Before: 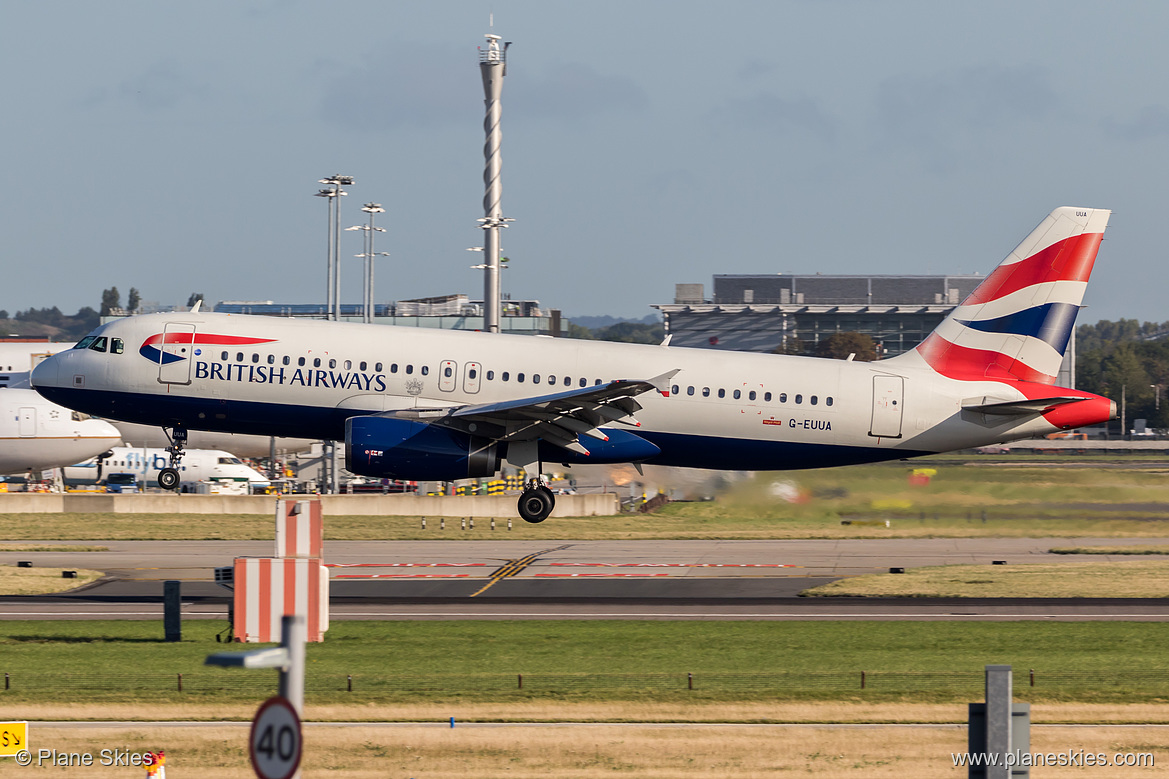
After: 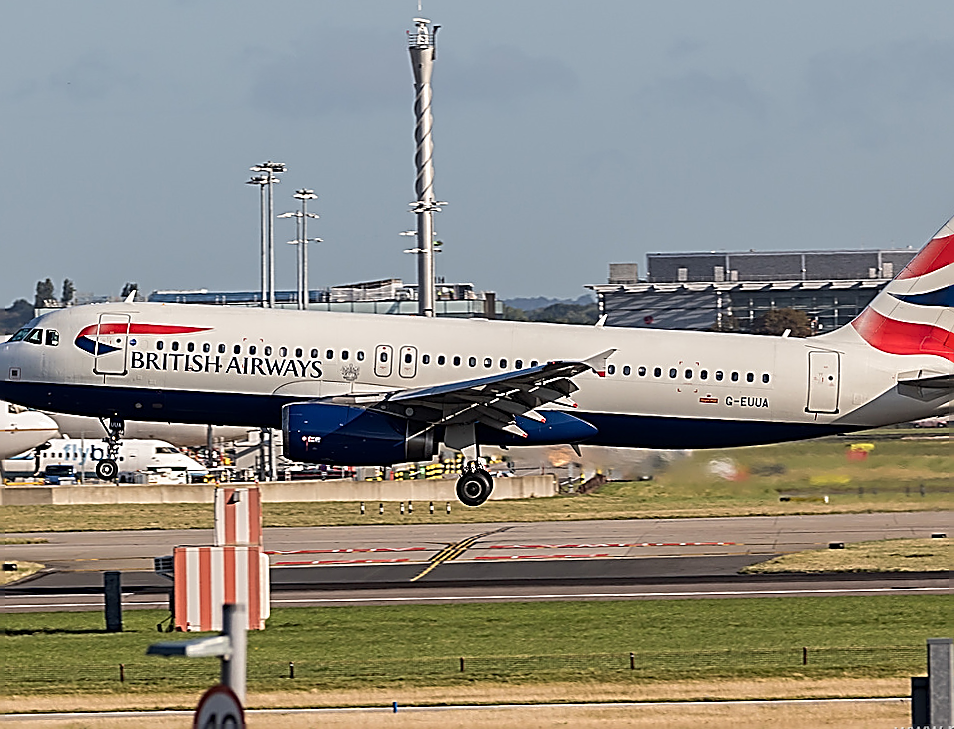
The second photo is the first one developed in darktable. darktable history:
sharpen: amount 1.856
crop and rotate: angle 1.2°, left 4.097%, top 0.942%, right 11.672%, bottom 2.519%
